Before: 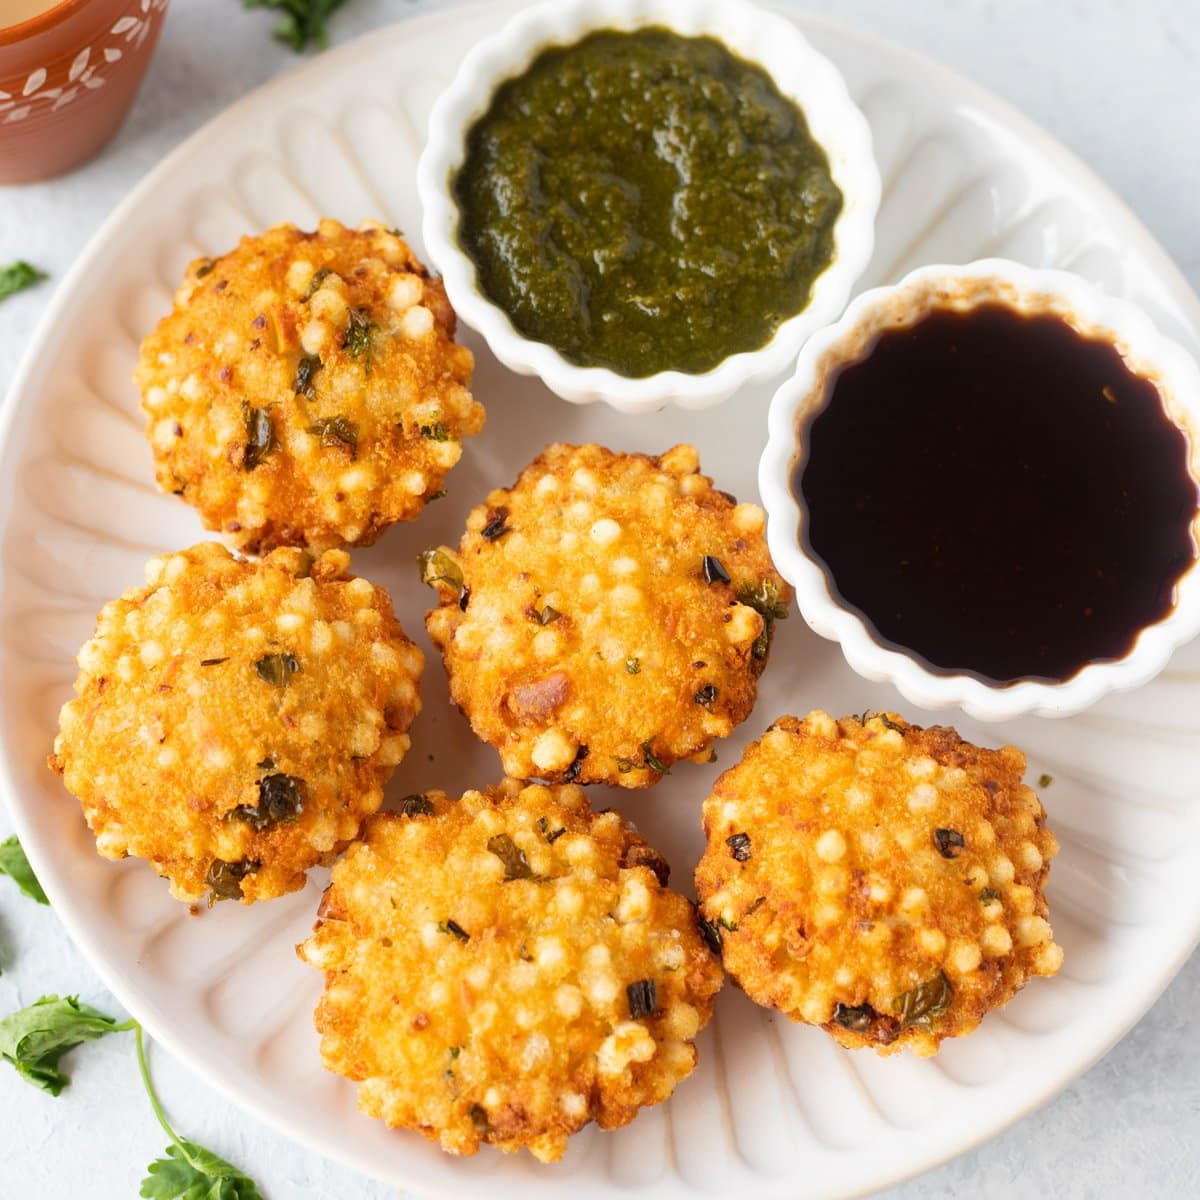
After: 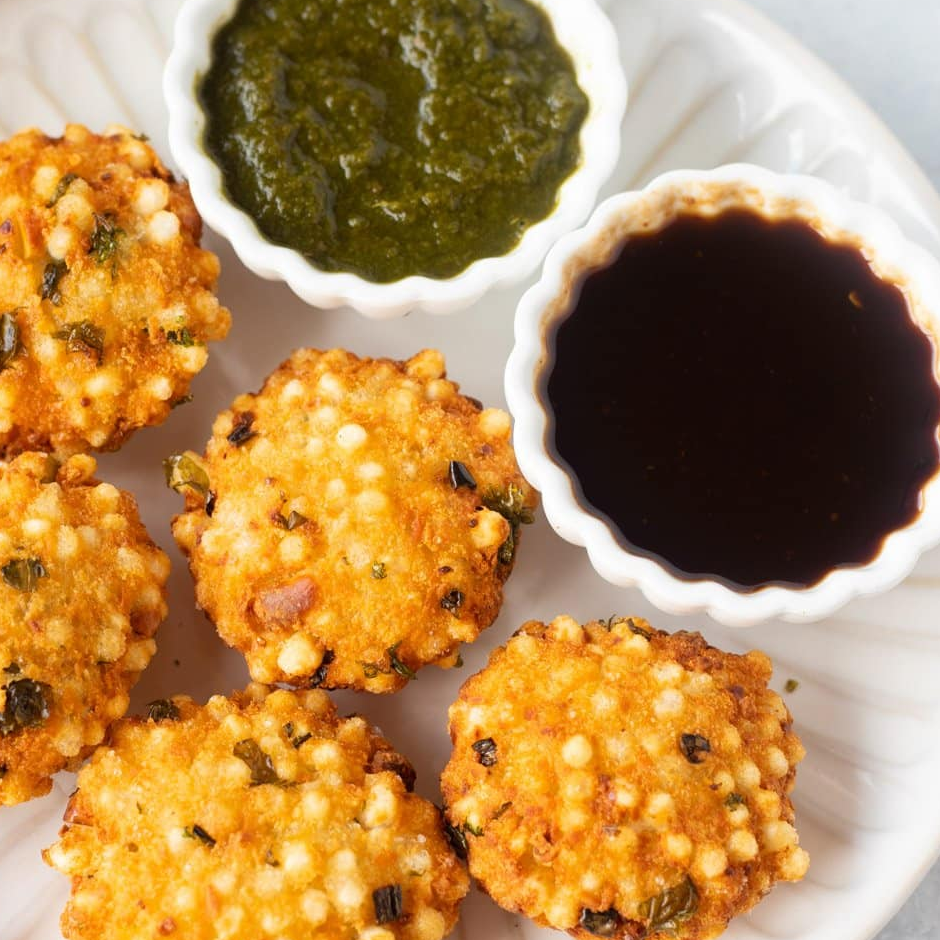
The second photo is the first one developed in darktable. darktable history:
crop and rotate: left 21.183%, top 7.997%, right 0.419%, bottom 13.603%
